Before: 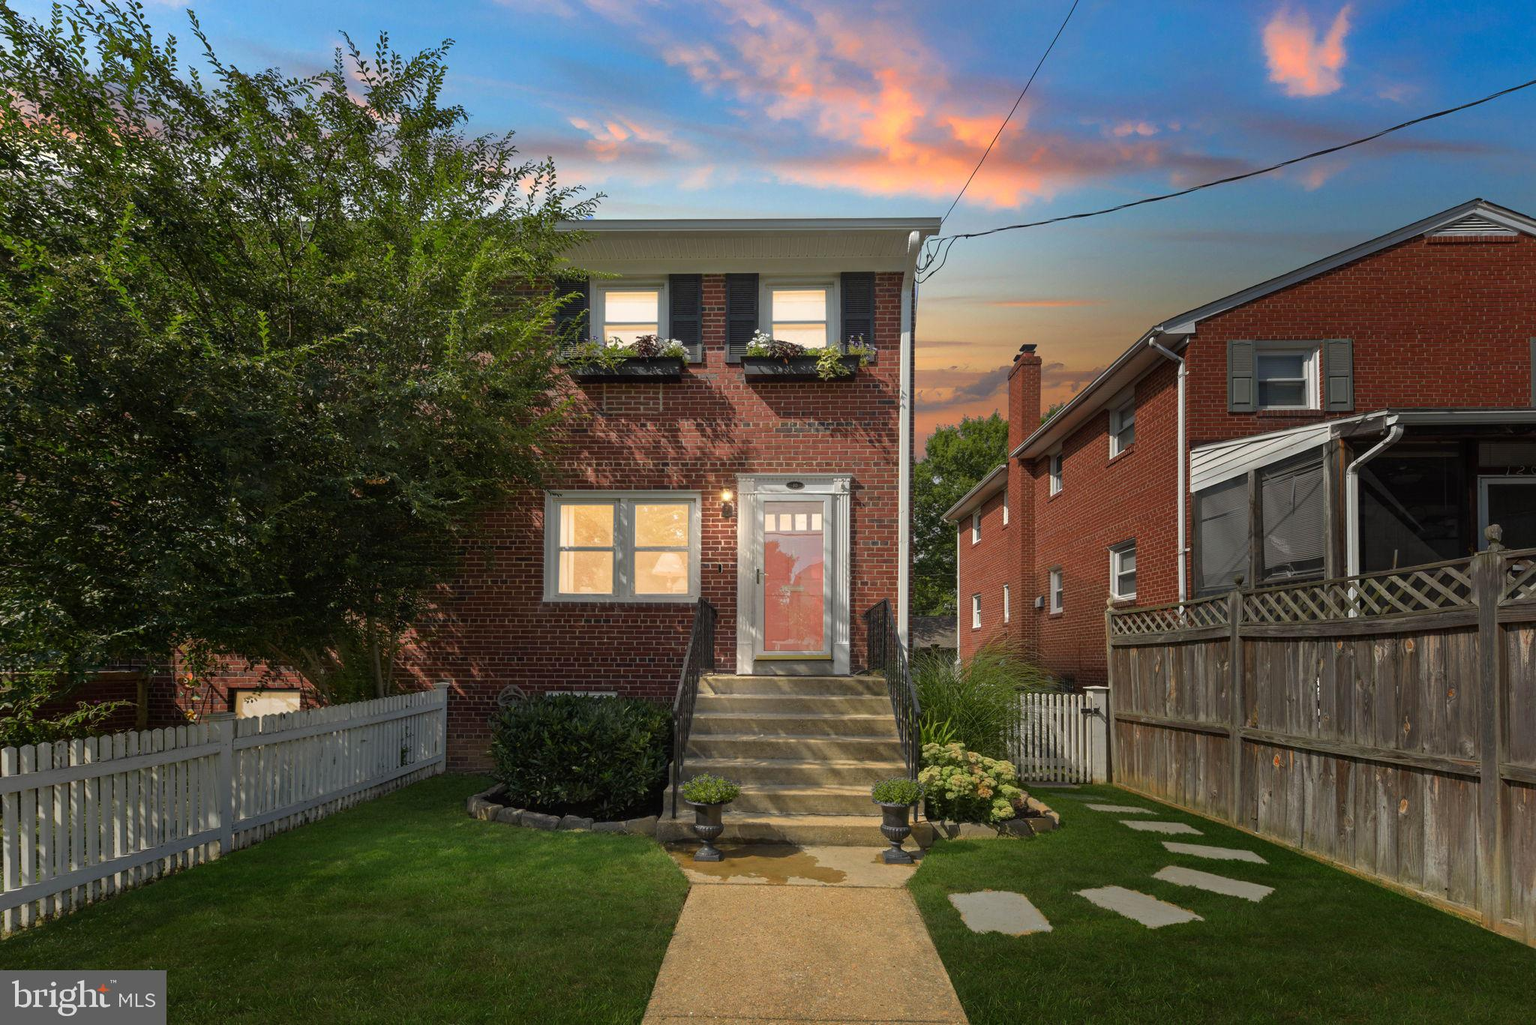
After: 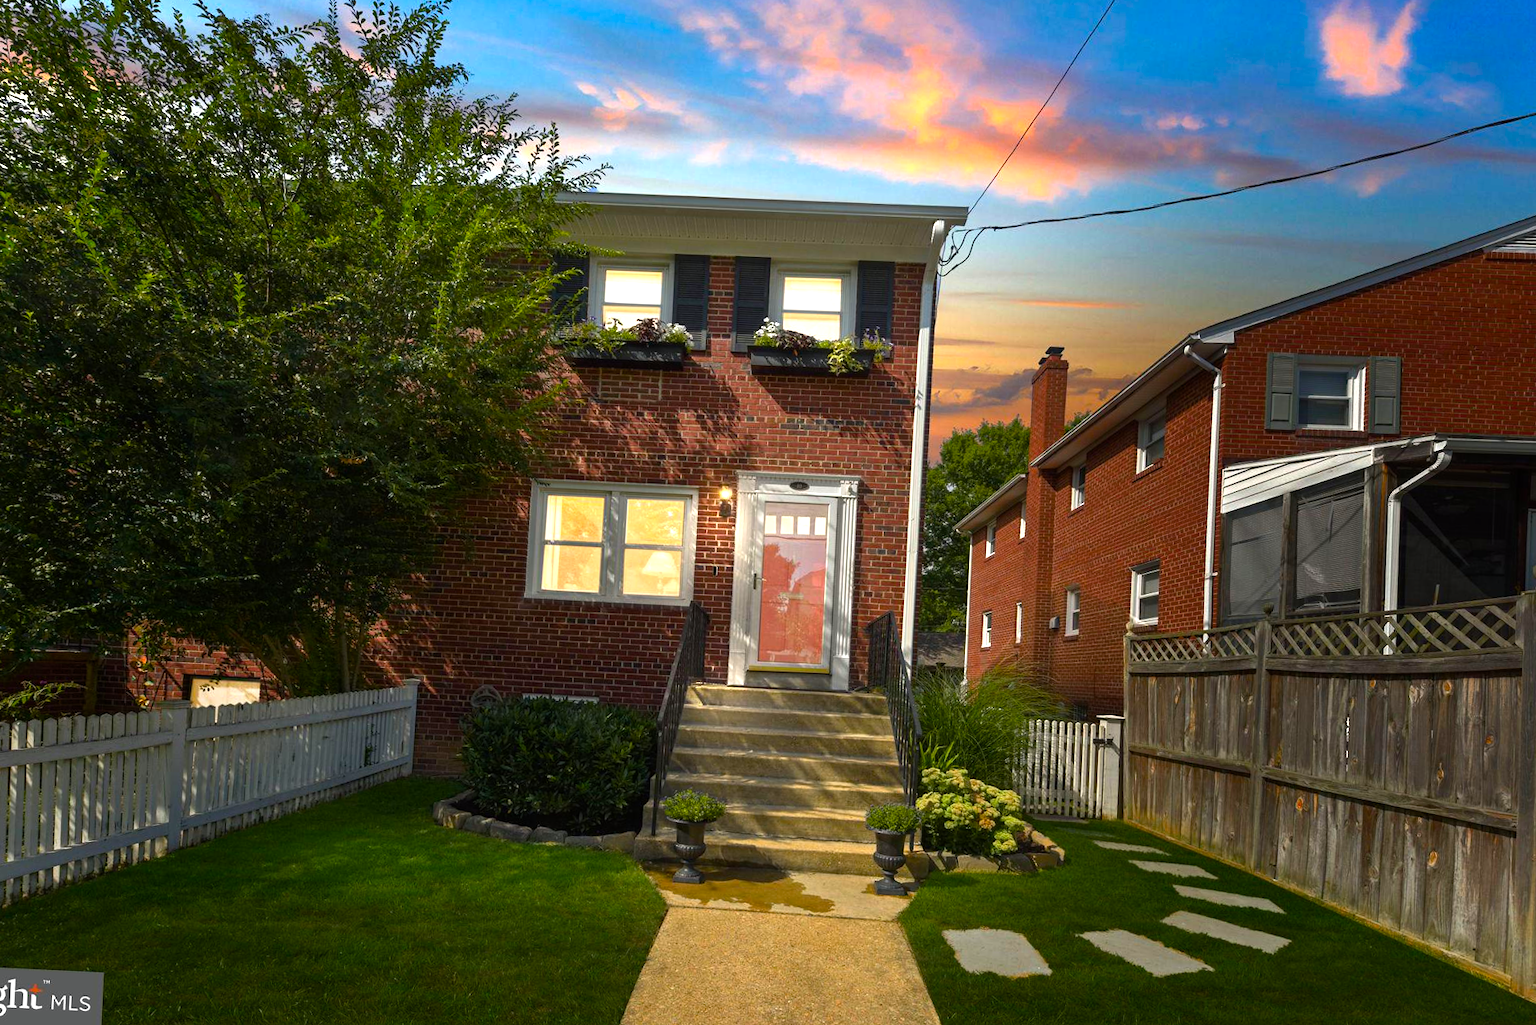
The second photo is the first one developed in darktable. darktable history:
color balance rgb: shadows lift › chroma 1.008%, shadows lift › hue 240.99°, highlights gain › luminance 10.376%, perceptual saturation grading › global saturation 15.809%, perceptual saturation grading › highlights -19.161%, perceptual saturation grading › shadows 20.136%, perceptual brilliance grading › global brilliance 15.304%, perceptual brilliance grading › shadows -34.494%, global vibrance 34.576%
contrast equalizer: y [[0.5 ×6], [0.5 ×6], [0.5, 0.5, 0.501, 0.545, 0.707, 0.863], [0 ×6], [0 ×6]]
crop and rotate: angle -2.67°
